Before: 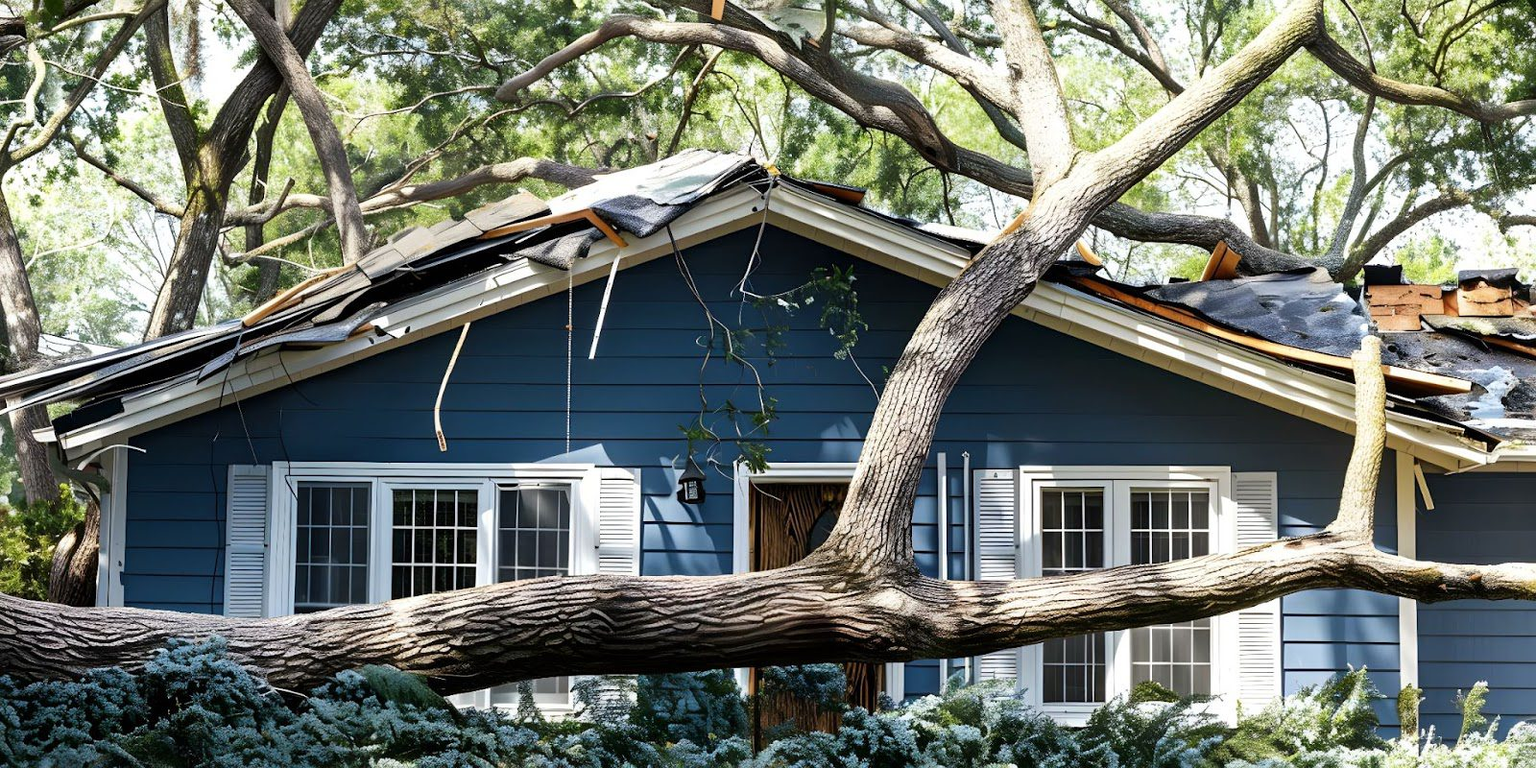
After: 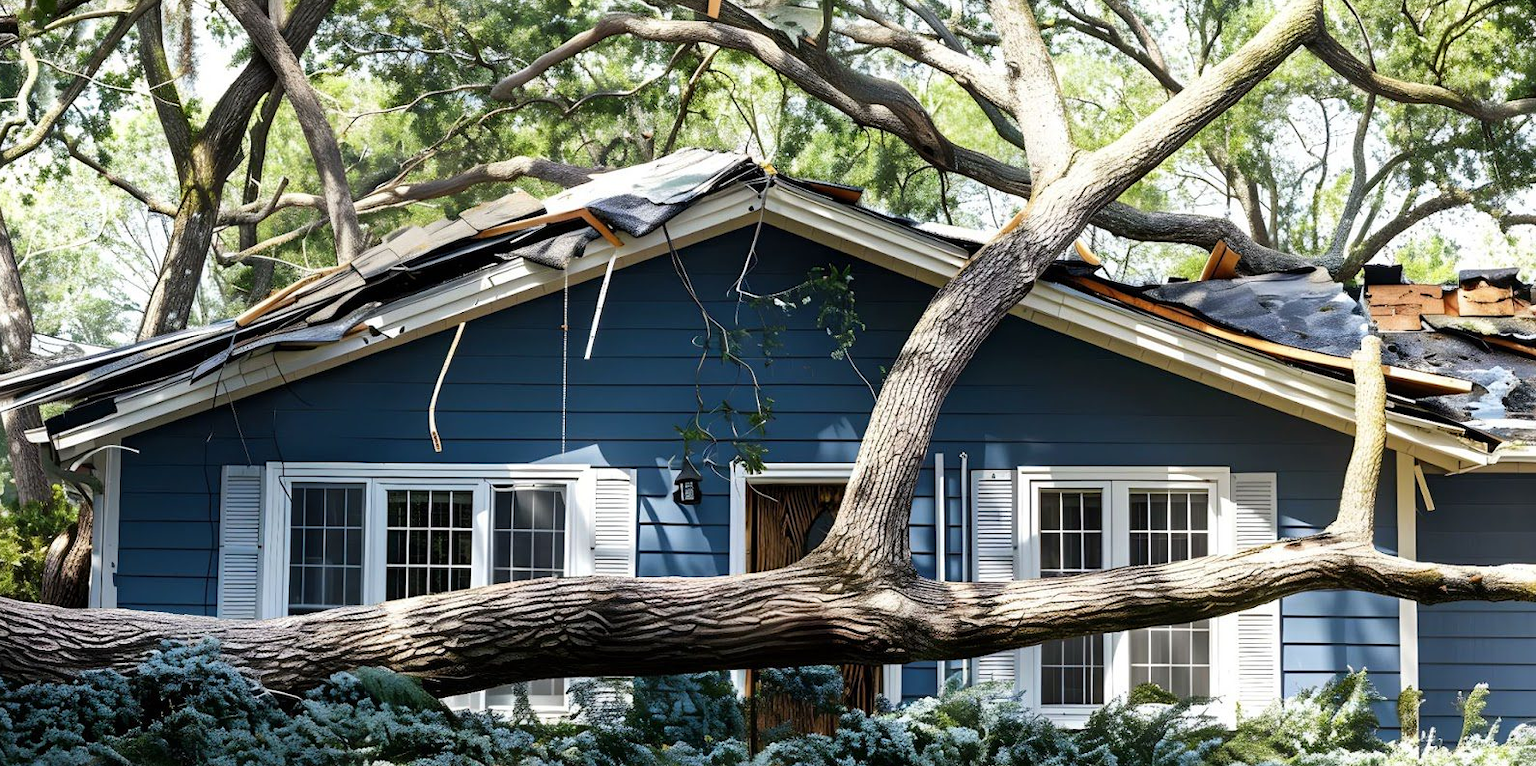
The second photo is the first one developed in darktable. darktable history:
crop and rotate: left 0.507%, top 0.296%, bottom 0.378%
